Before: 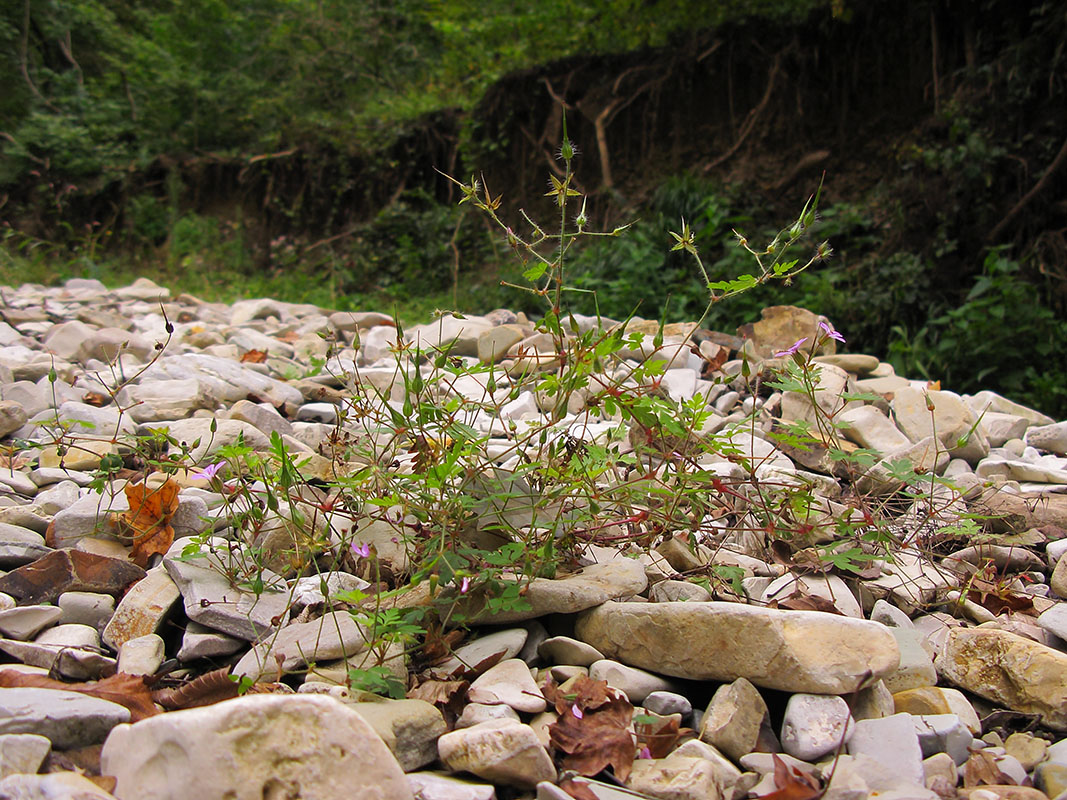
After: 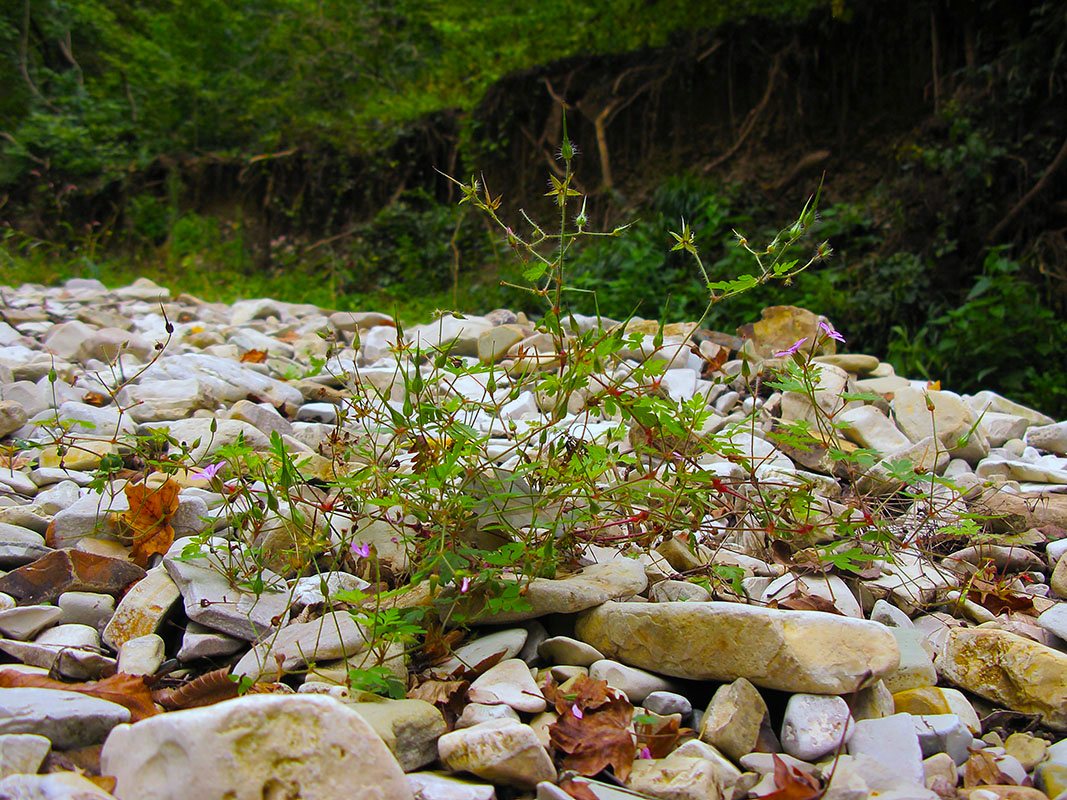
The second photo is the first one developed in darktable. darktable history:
white balance: red 0.925, blue 1.046
color balance rgb: linear chroma grading › global chroma 15%, perceptual saturation grading › global saturation 30%
